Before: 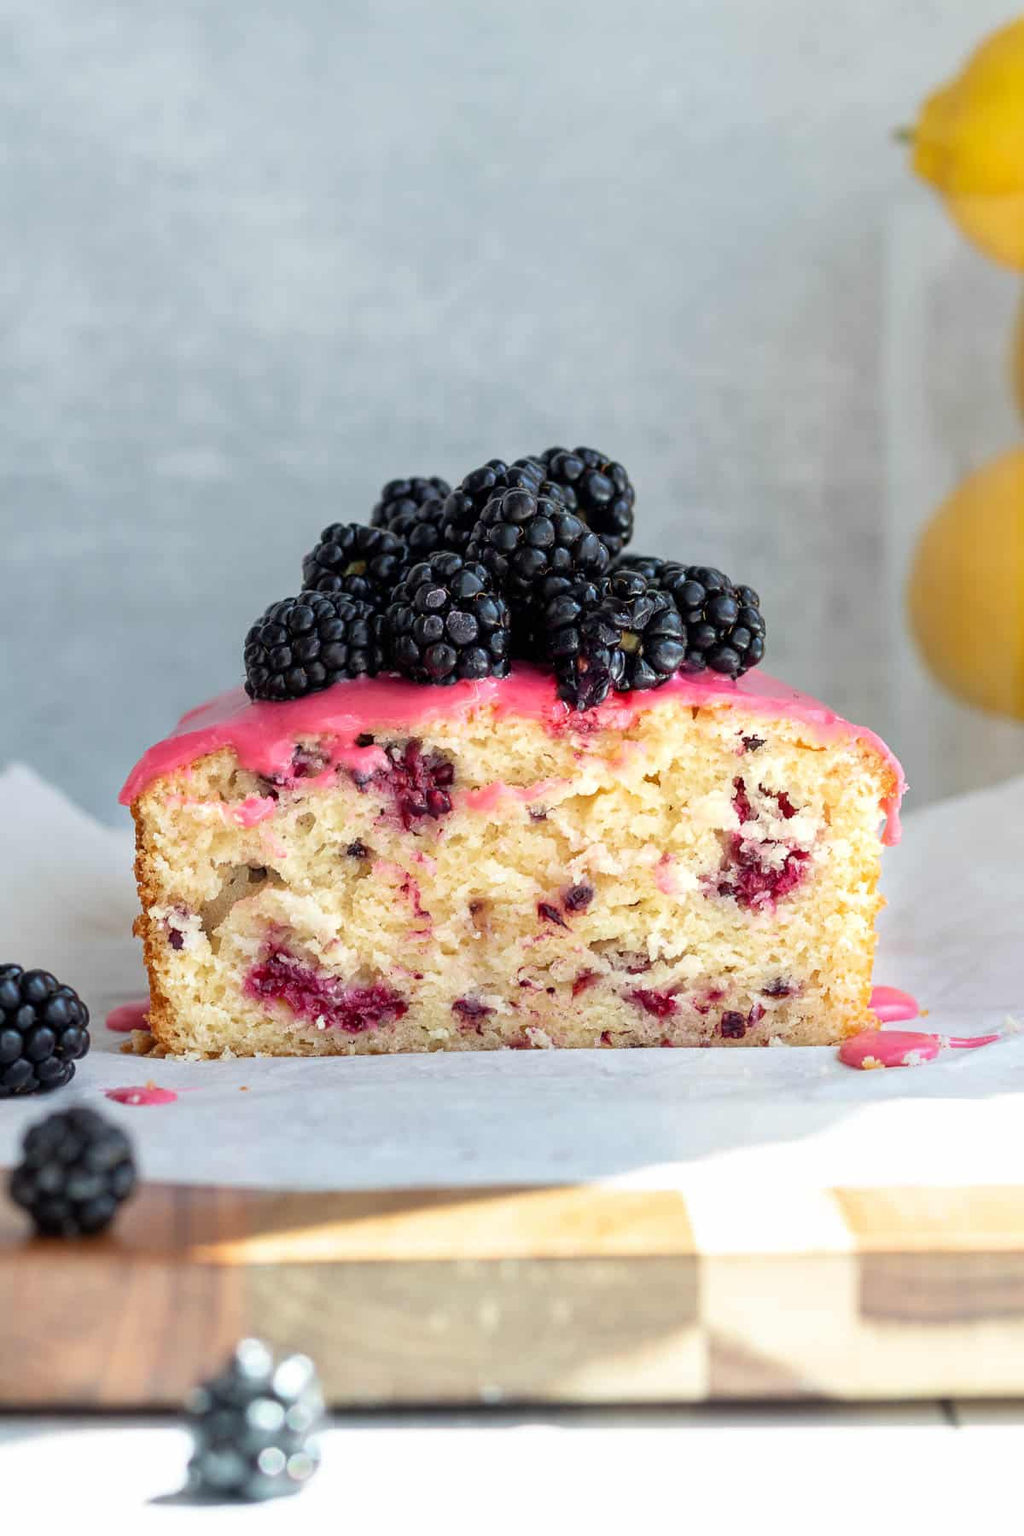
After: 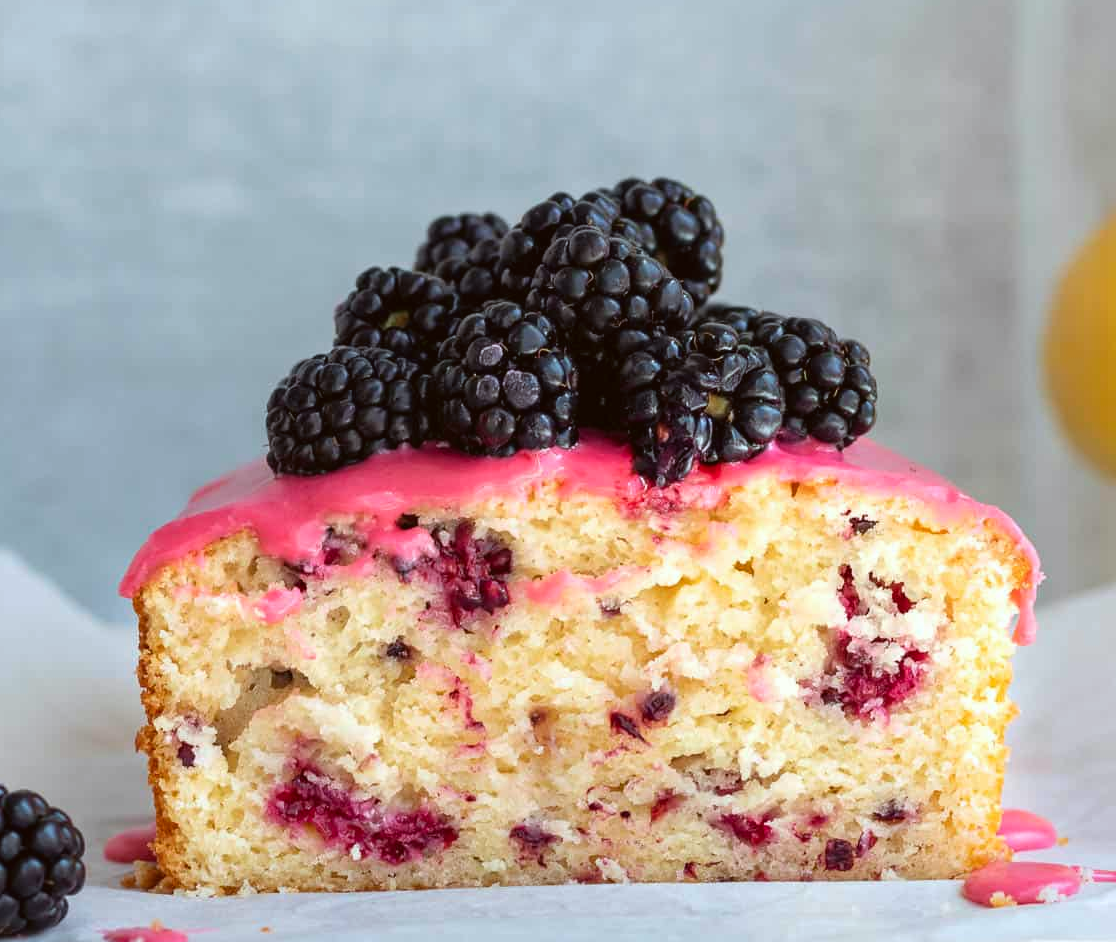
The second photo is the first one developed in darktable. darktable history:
color correction: highlights a* -3.28, highlights b* -6.24, shadows a* 3.1, shadows b* 5.19
color balance rgb: shadows lift › chroma 2%, shadows lift › hue 50°, power › hue 60°, highlights gain › chroma 1%, highlights gain › hue 60°, global offset › luminance 0.25%, global vibrance 30%
crop: left 1.744%, top 19.225%, right 5.069%, bottom 28.357%
